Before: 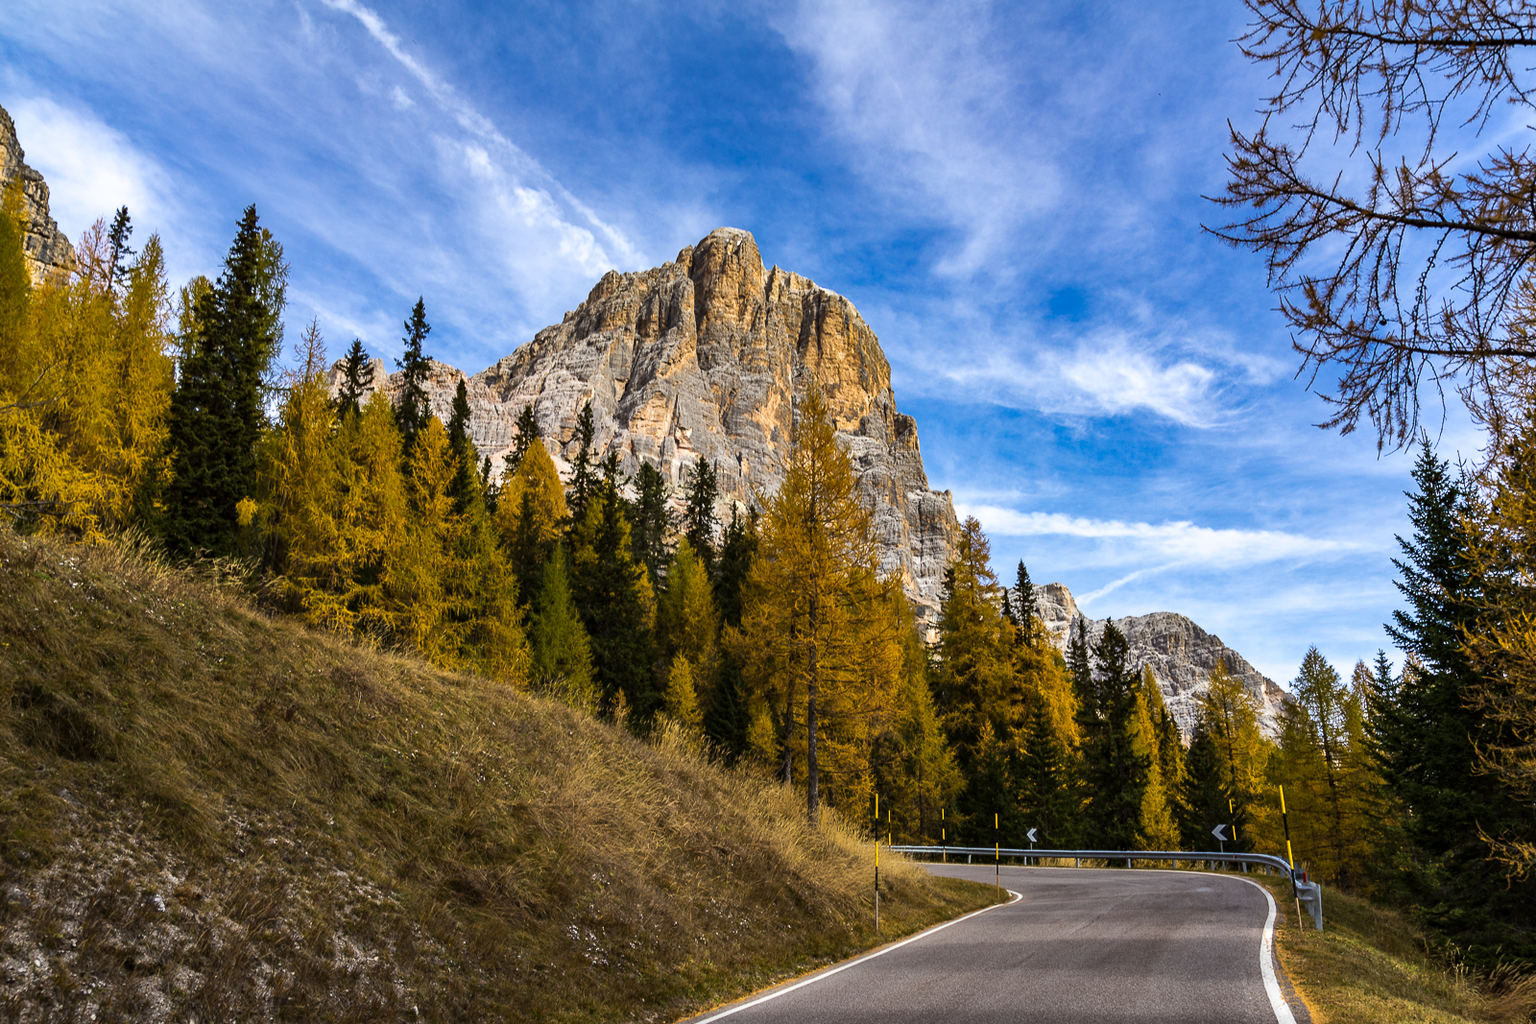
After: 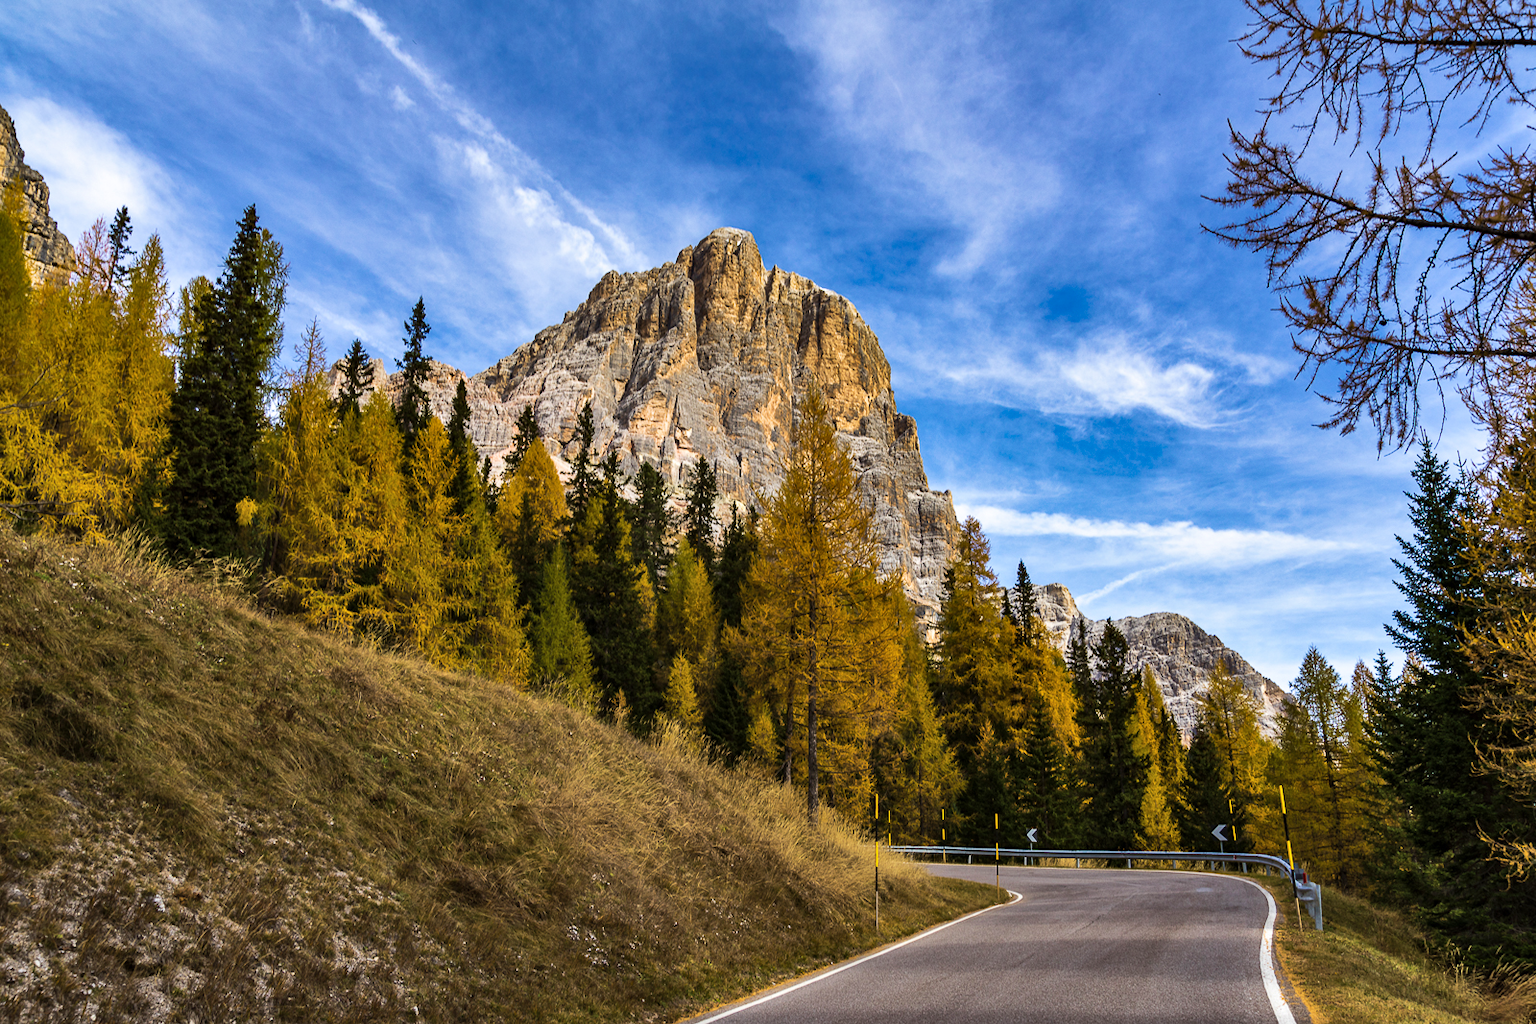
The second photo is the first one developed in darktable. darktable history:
shadows and highlights: shadows 47.25, highlights -42.15, soften with gaussian
velvia: on, module defaults
tone equalizer: on, module defaults
